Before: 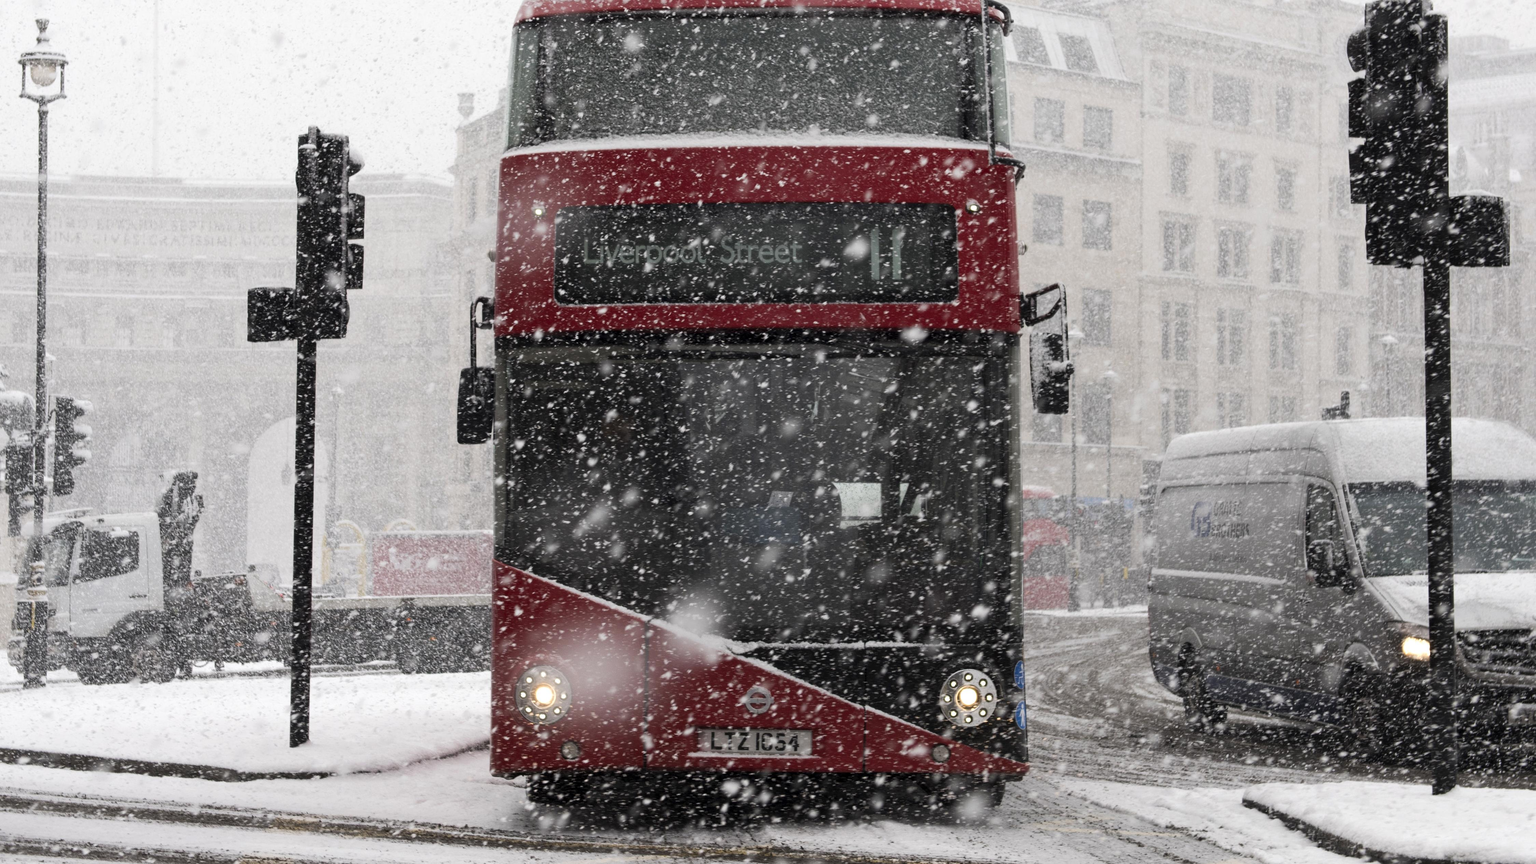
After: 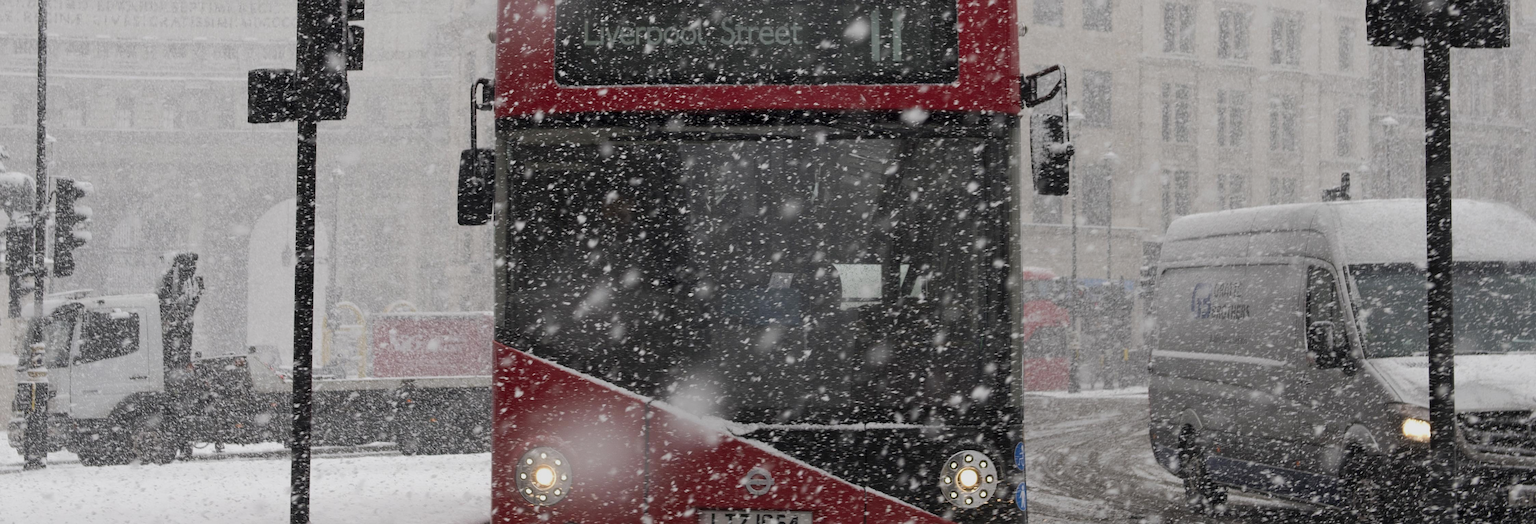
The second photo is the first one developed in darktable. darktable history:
crop and rotate: top 25.357%, bottom 13.942%
sharpen: amount 0.2
tone equalizer: -8 EV 0.25 EV, -7 EV 0.417 EV, -6 EV 0.417 EV, -5 EV 0.25 EV, -3 EV -0.25 EV, -2 EV -0.417 EV, -1 EV -0.417 EV, +0 EV -0.25 EV, edges refinement/feathering 500, mask exposure compensation -1.57 EV, preserve details guided filter
